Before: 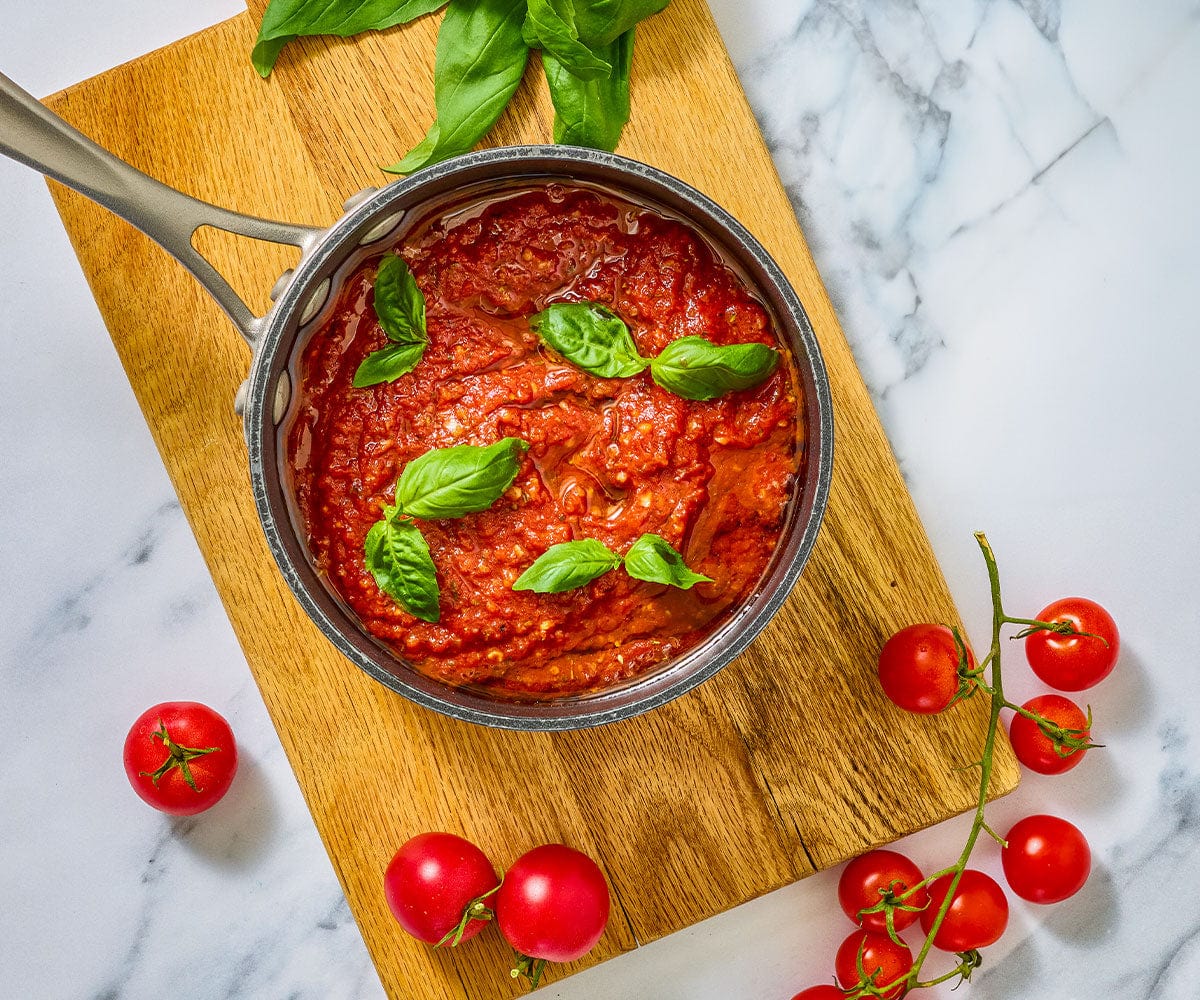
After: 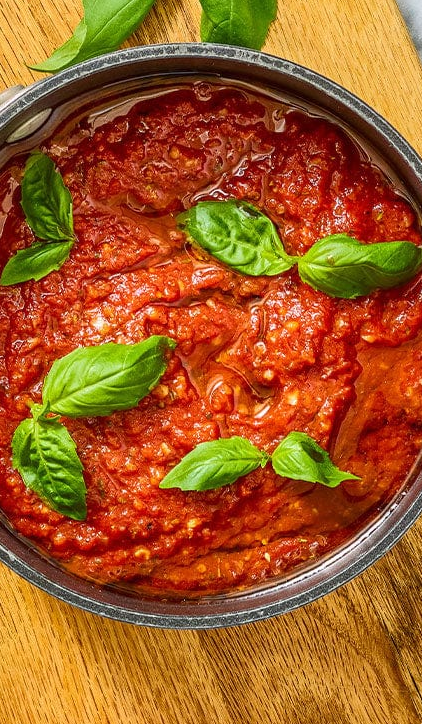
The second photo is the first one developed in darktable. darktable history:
tone equalizer: on, module defaults
crop and rotate: left 29.476%, top 10.214%, right 35.32%, bottom 17.333%
